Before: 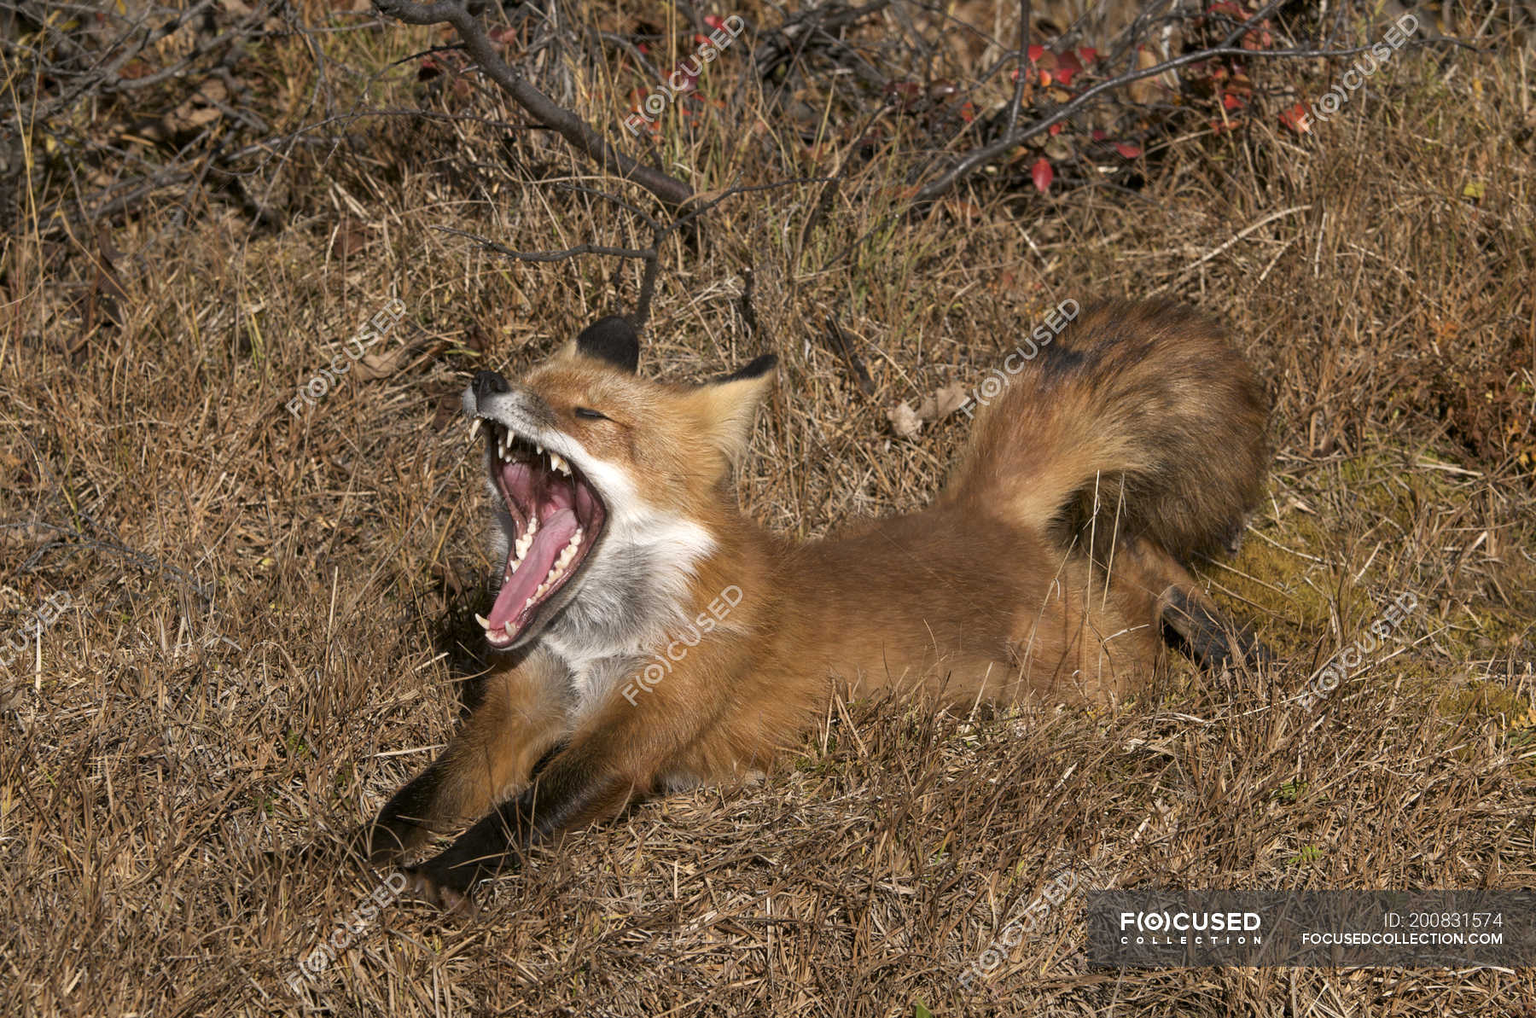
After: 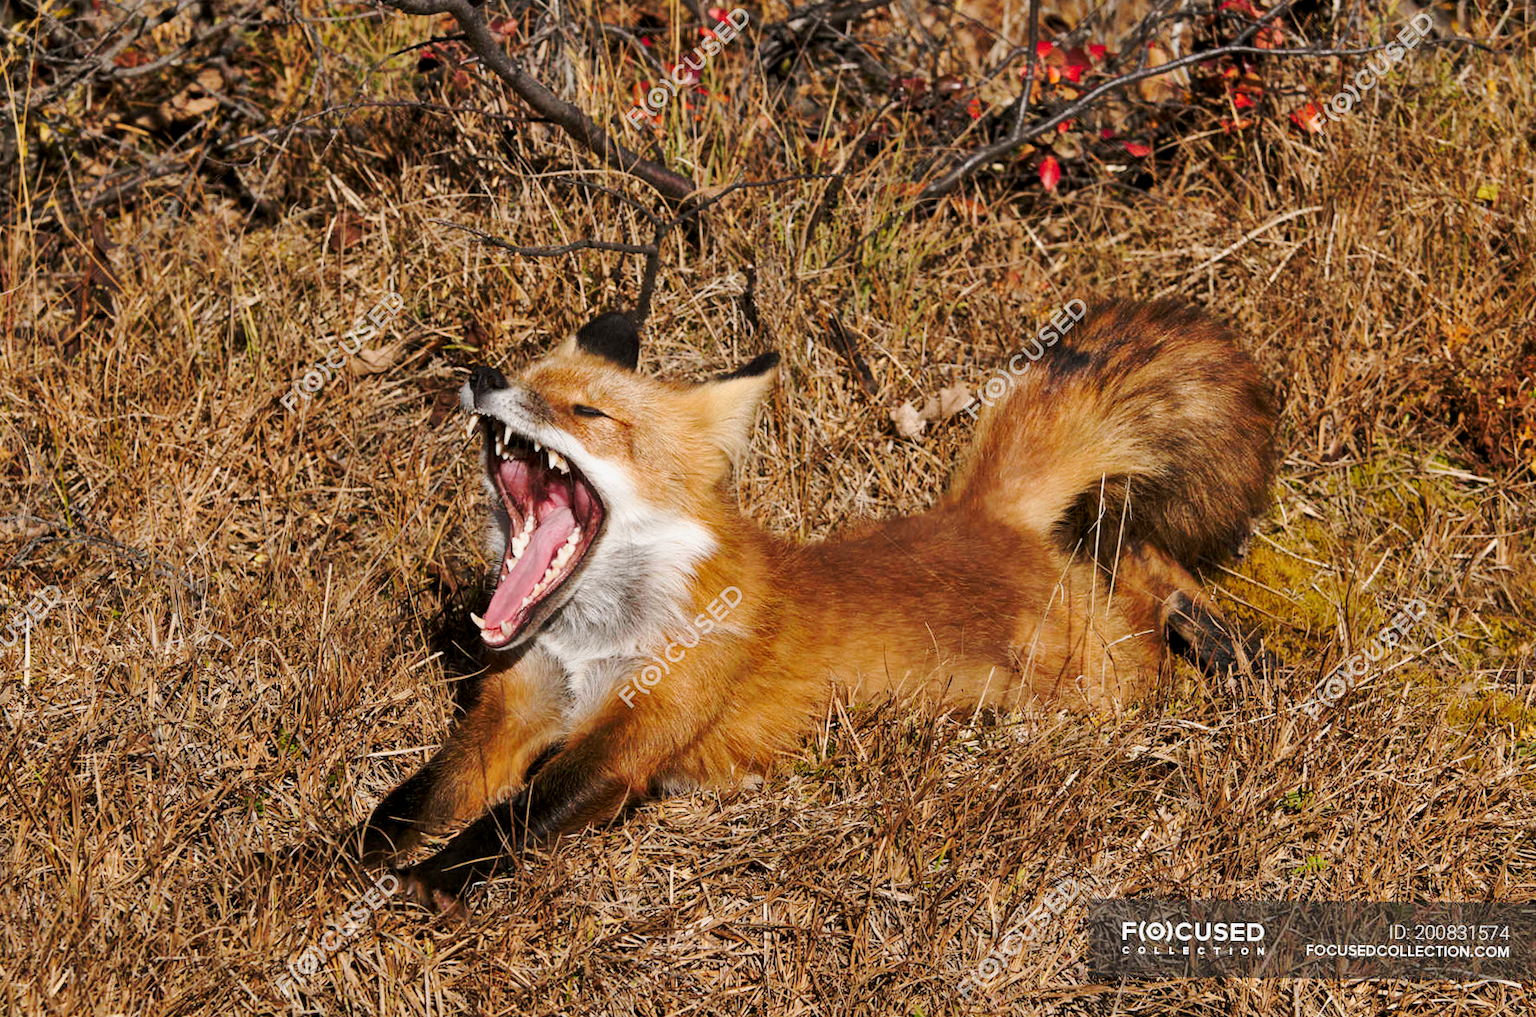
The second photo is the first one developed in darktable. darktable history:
crop and rotate: angle -0.527°
shadows and highlights: low approximation 0.01, soften with gaussian
tone curve: curves: ch0 [(0.017, 0) (0.107, 0.071) (0.295, 0.264) (0.447, 0.507) (0.54, 0.618) (0.733, 0.791) (0.879, 0.898) (1, 0.97)]; ch1 [(0, 0) (0.393, 0.415) (0.447, 0.448) (0.485, 0.497) (0.523, 0.515) (0.544, 0.55) (0.59, 0.609) (0.686, 0.686) (1, 1)]; ch2 [(0, 0) (0.369, 0.388) (0.449, 0.431) (0.499, 0.5) (0.521, 0.505) (0.53, 0.538) (0.579, 0.601) (0.669, 0.733) (1, 1)], preserve colors none
